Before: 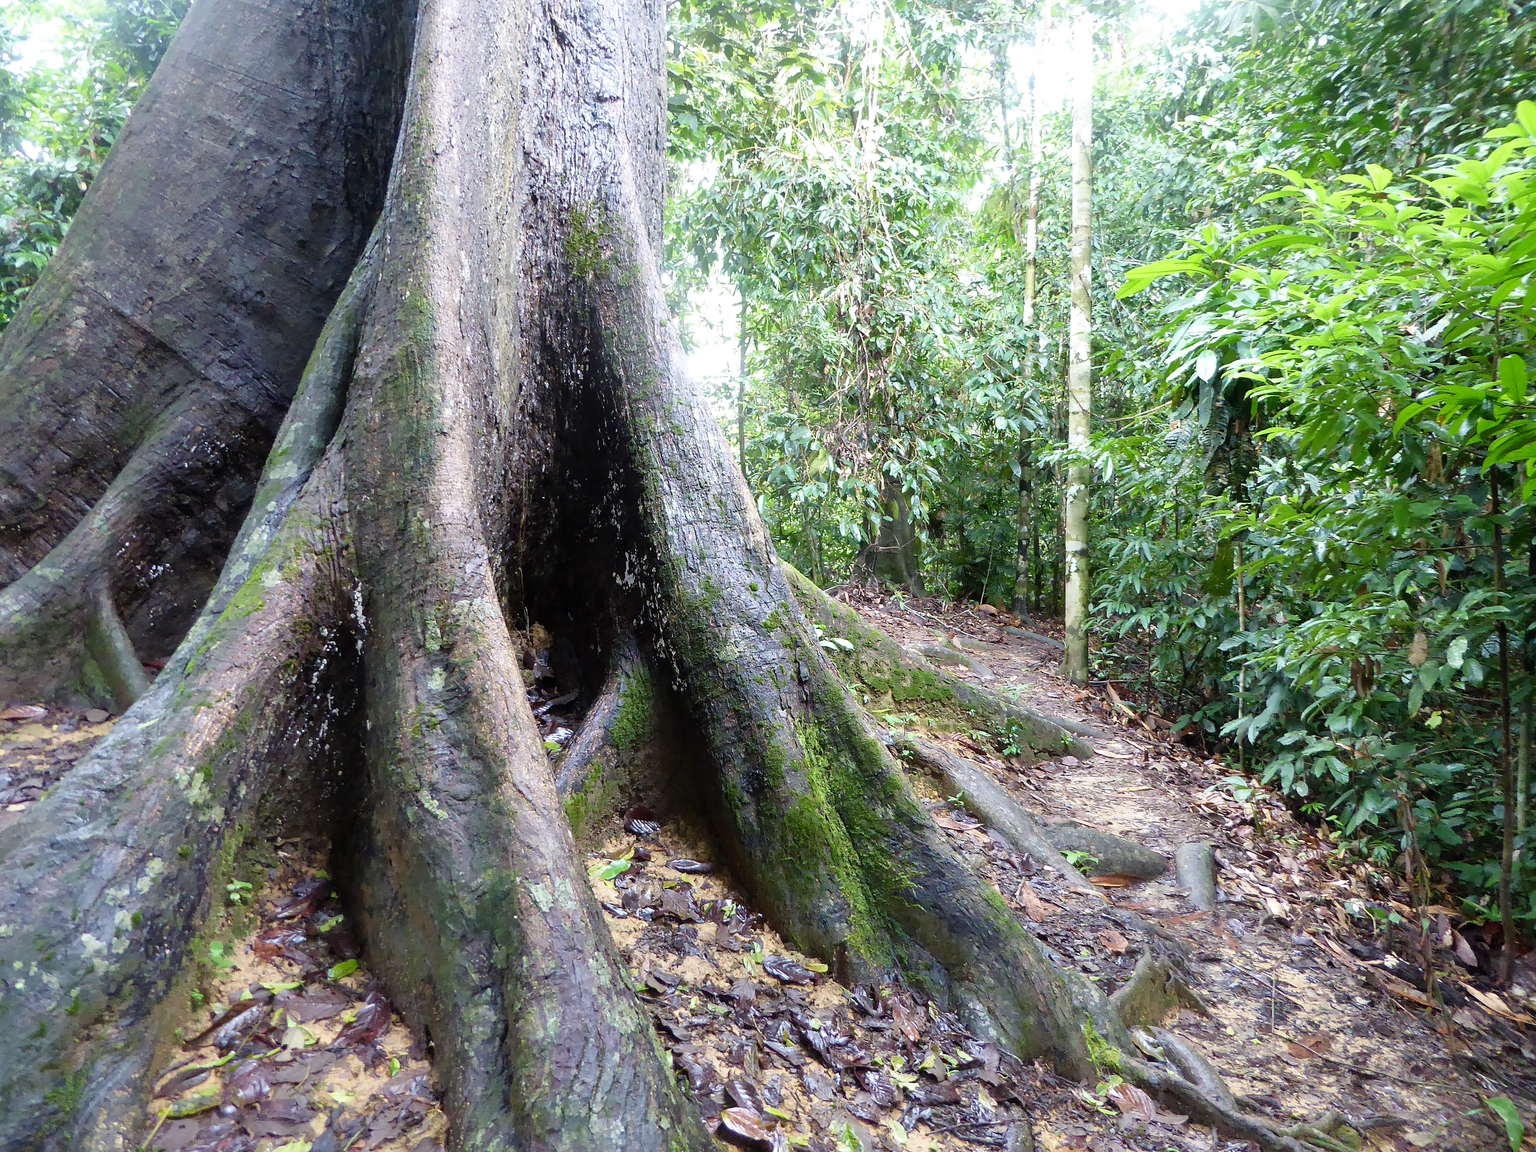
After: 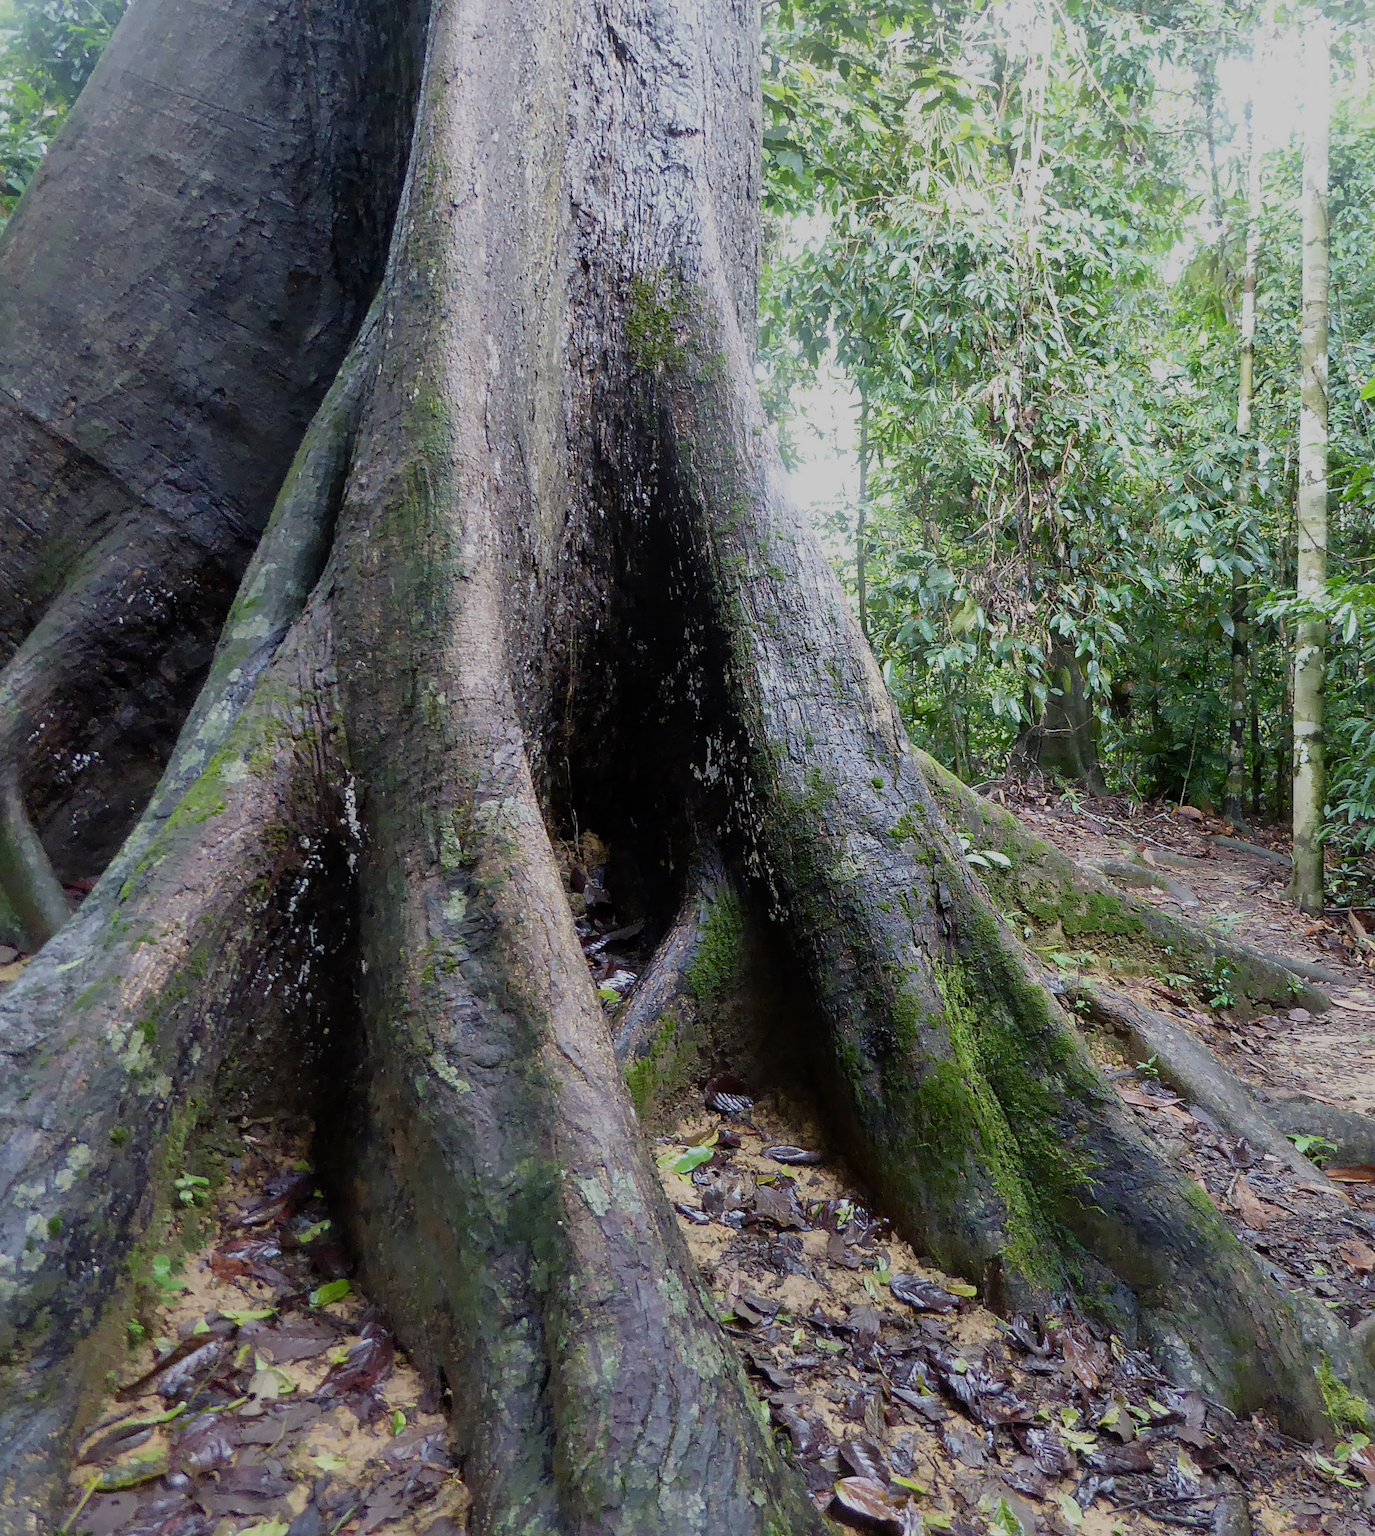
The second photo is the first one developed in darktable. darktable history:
exposure: black level correction 0, exposure -0.777 EV, compensate highlight preservation false
crop and rotate: left 6.227%, right 26.609%
